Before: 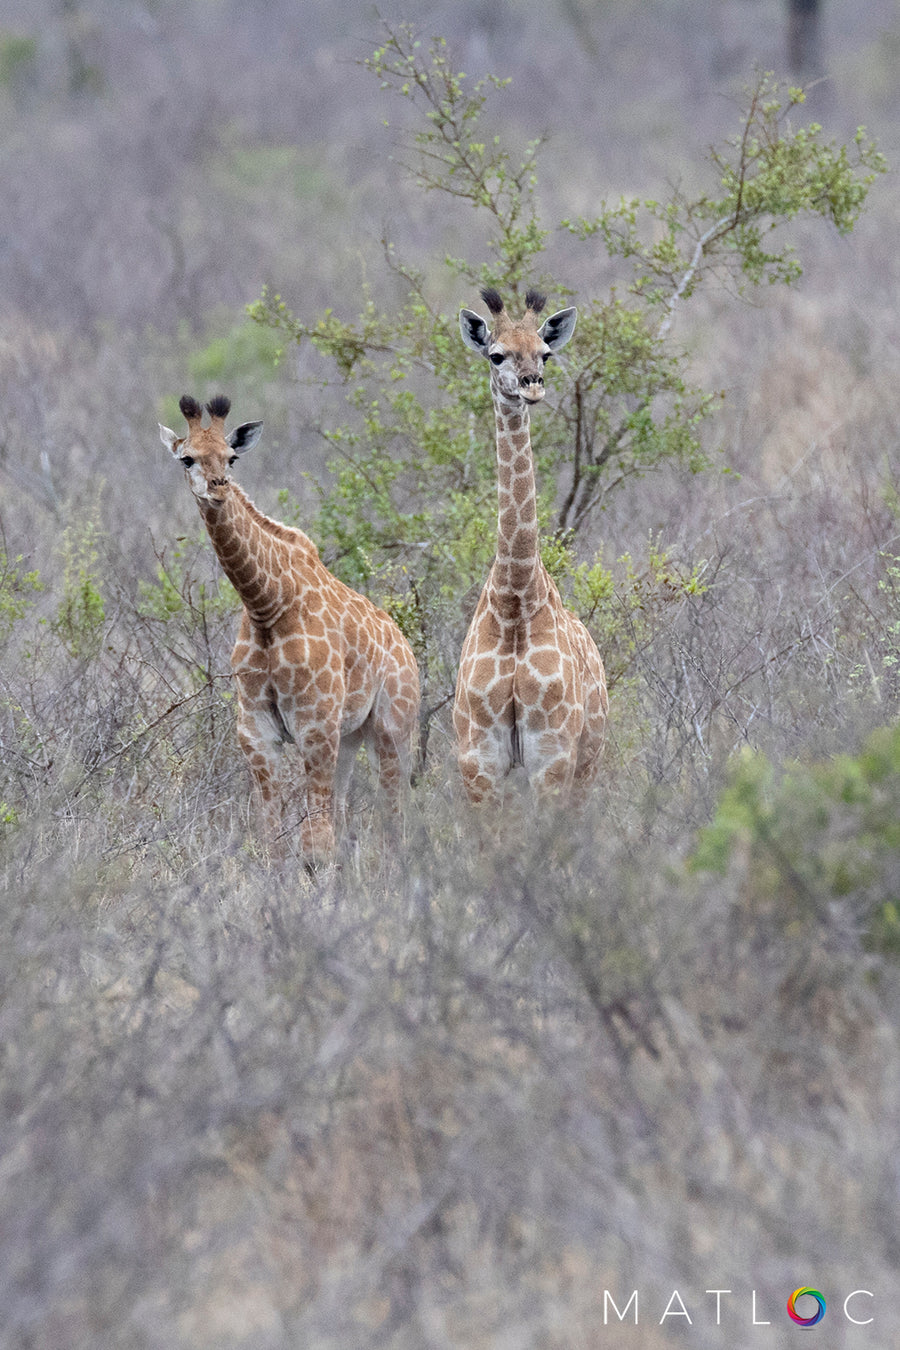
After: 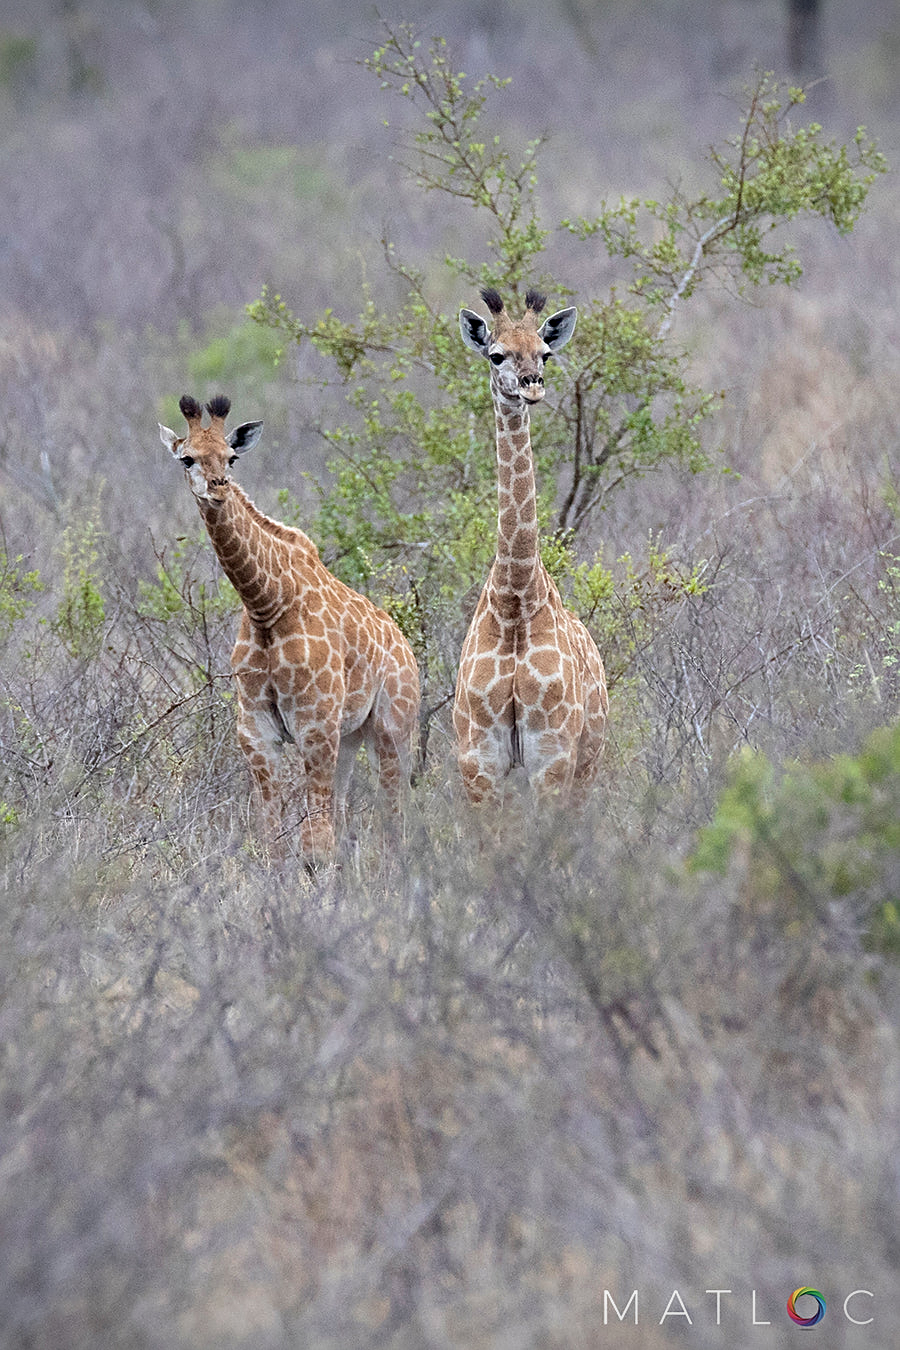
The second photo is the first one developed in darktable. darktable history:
sharpen: on, module defaults
vignetting: fall-off start 97.2%, brightness -0.42, saturation -0.297, width/height ratio 1.179, dithering 8-bit output
velvia: strength 15.36%
